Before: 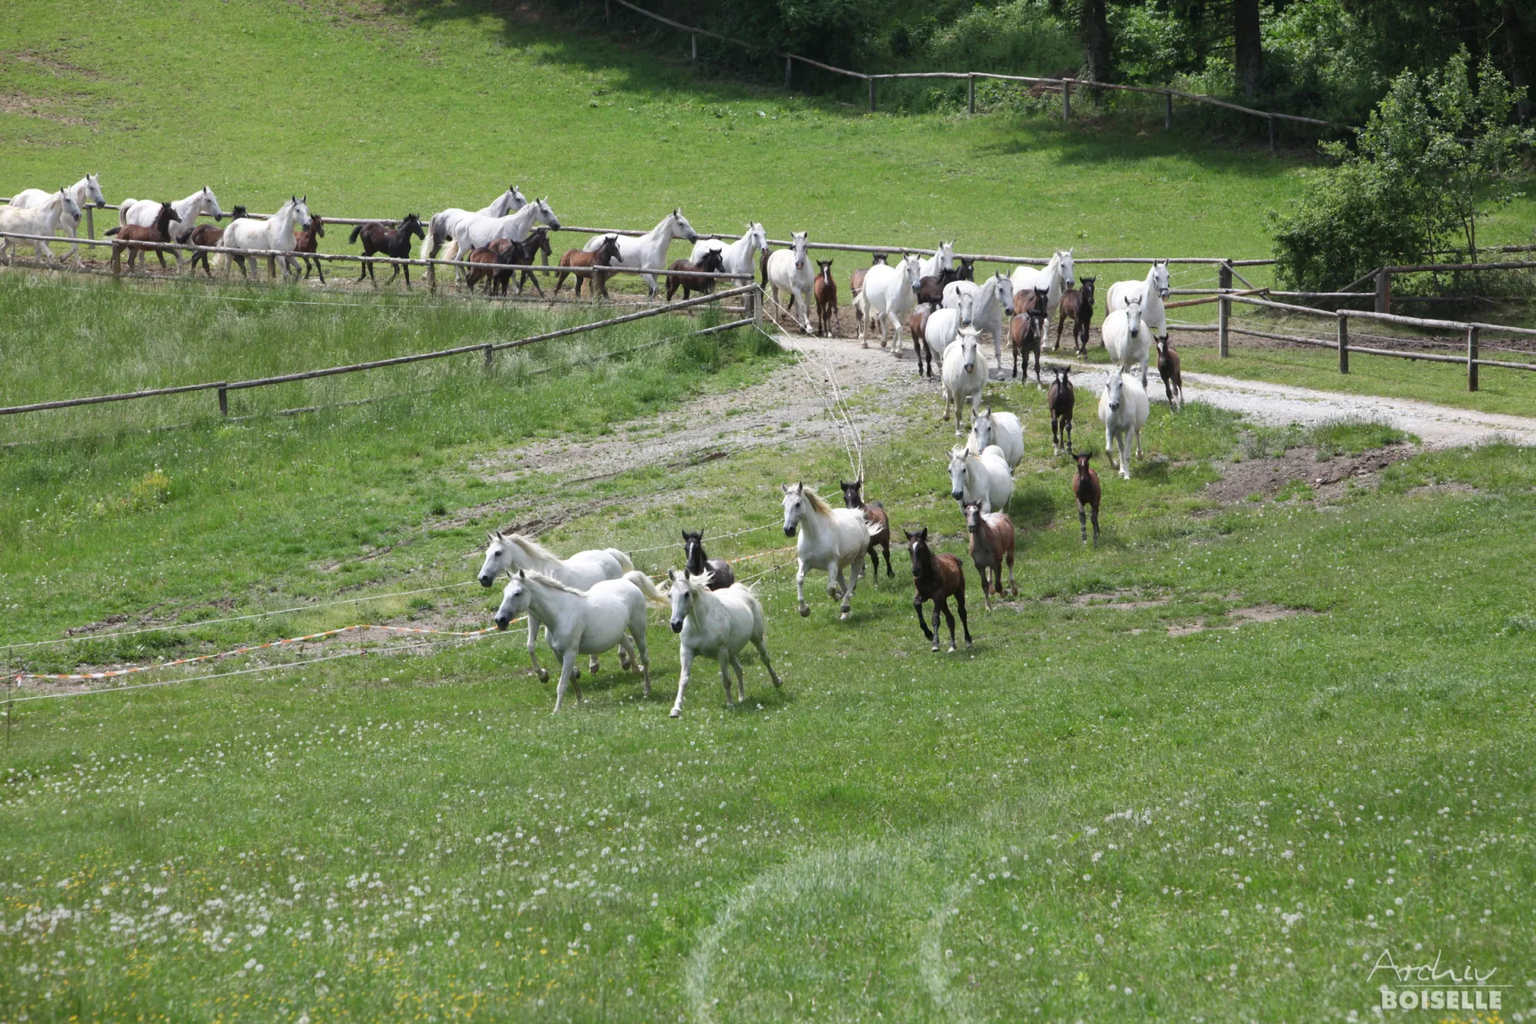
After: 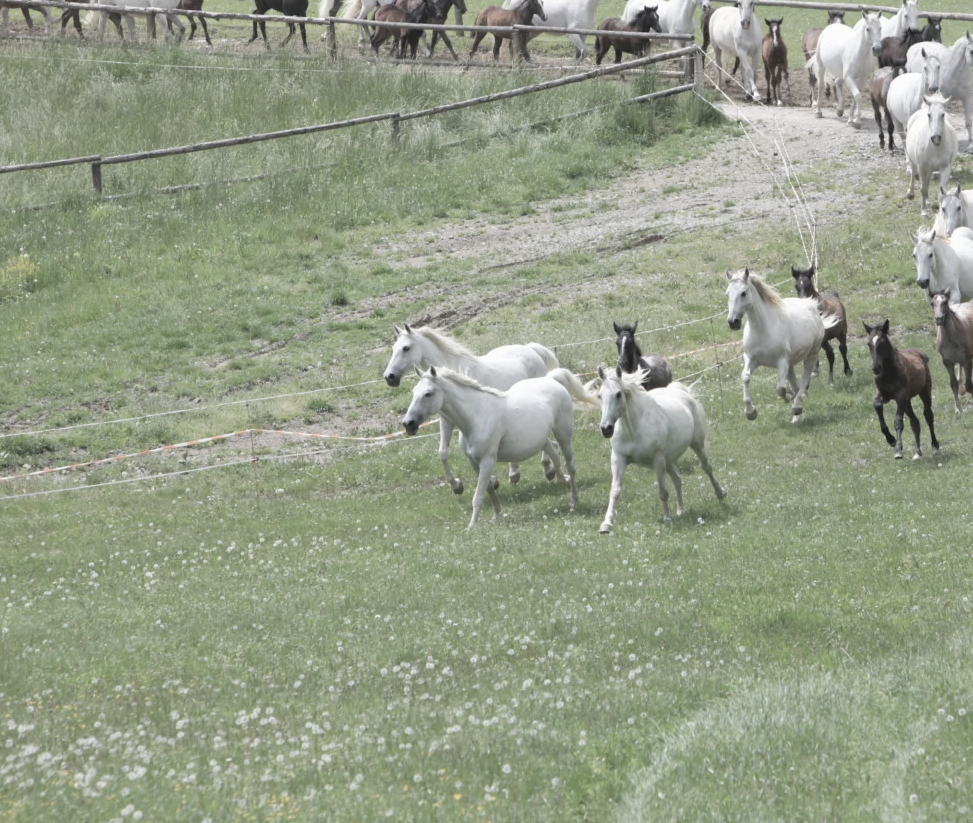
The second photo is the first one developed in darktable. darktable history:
crop: left 8.966%, top 23.852%, right 34.699%, bottom 4.703%
exposure: exposure -0.04 EV, compensate highlight preservation false
contrast brightness saturation: brightness 0.18, saturation -0.5
shadows and highlights: shadows 25, highlights -25
